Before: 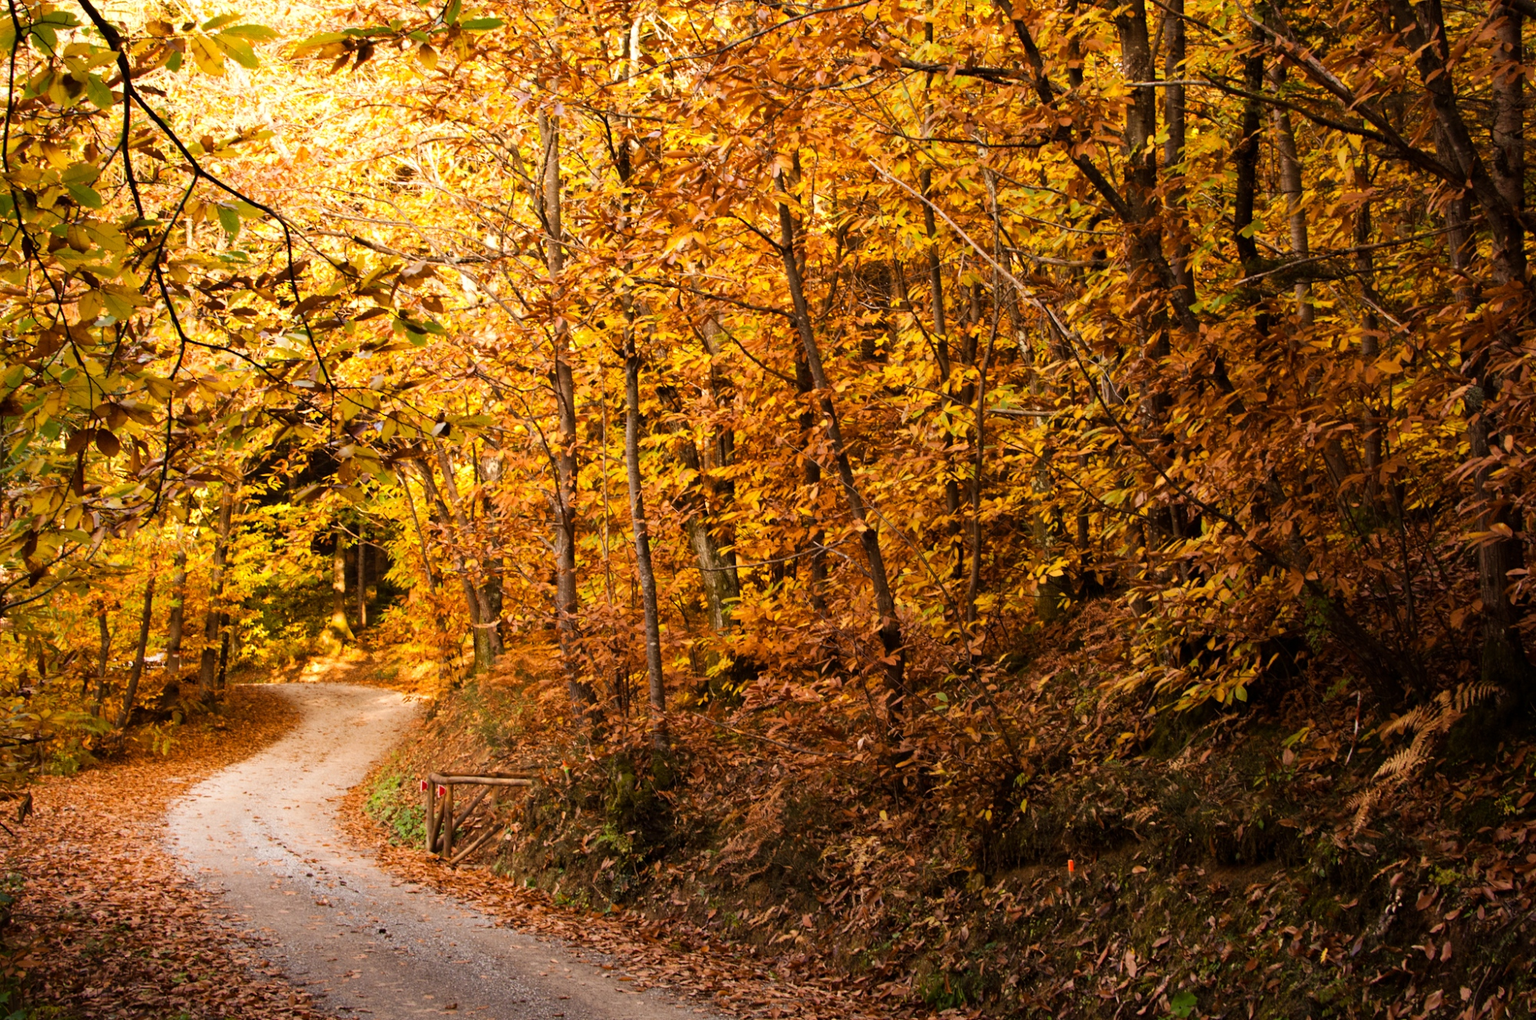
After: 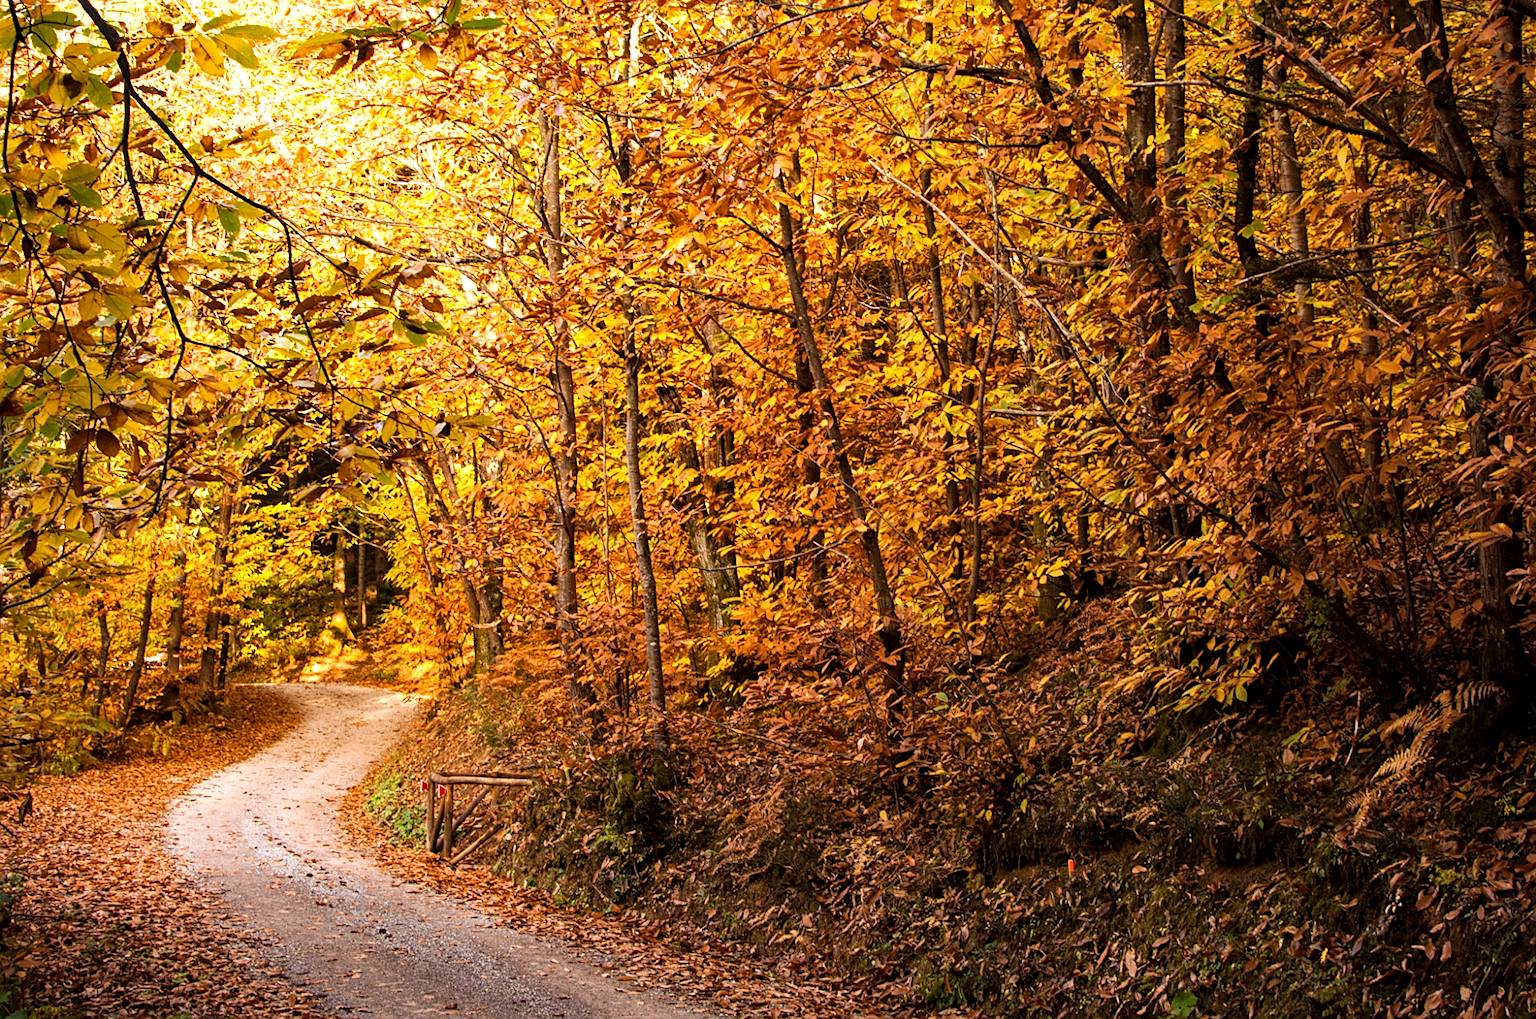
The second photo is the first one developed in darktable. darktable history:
exposure: exposure 0.2 EV, compensate exposure bias true, compensate highlight preservation false
local contrast: on, module defaults
haze removal: compatibility mode true, adaptive false
sharpen: on, module defaults
